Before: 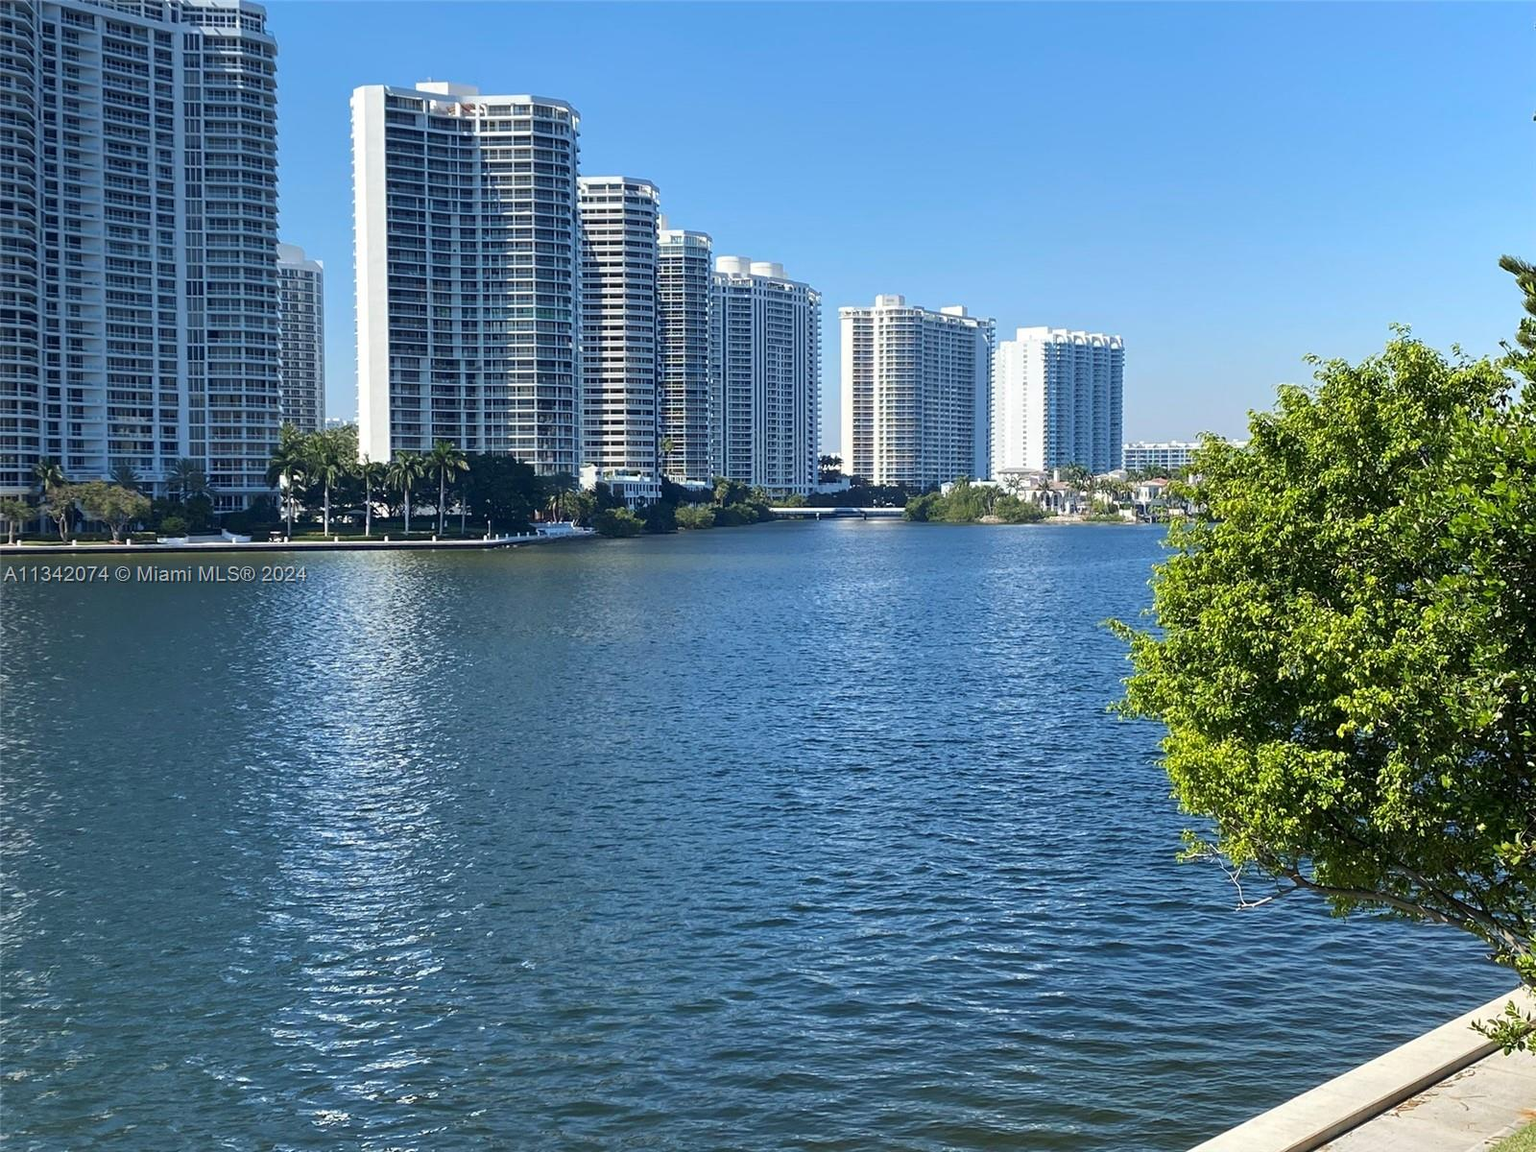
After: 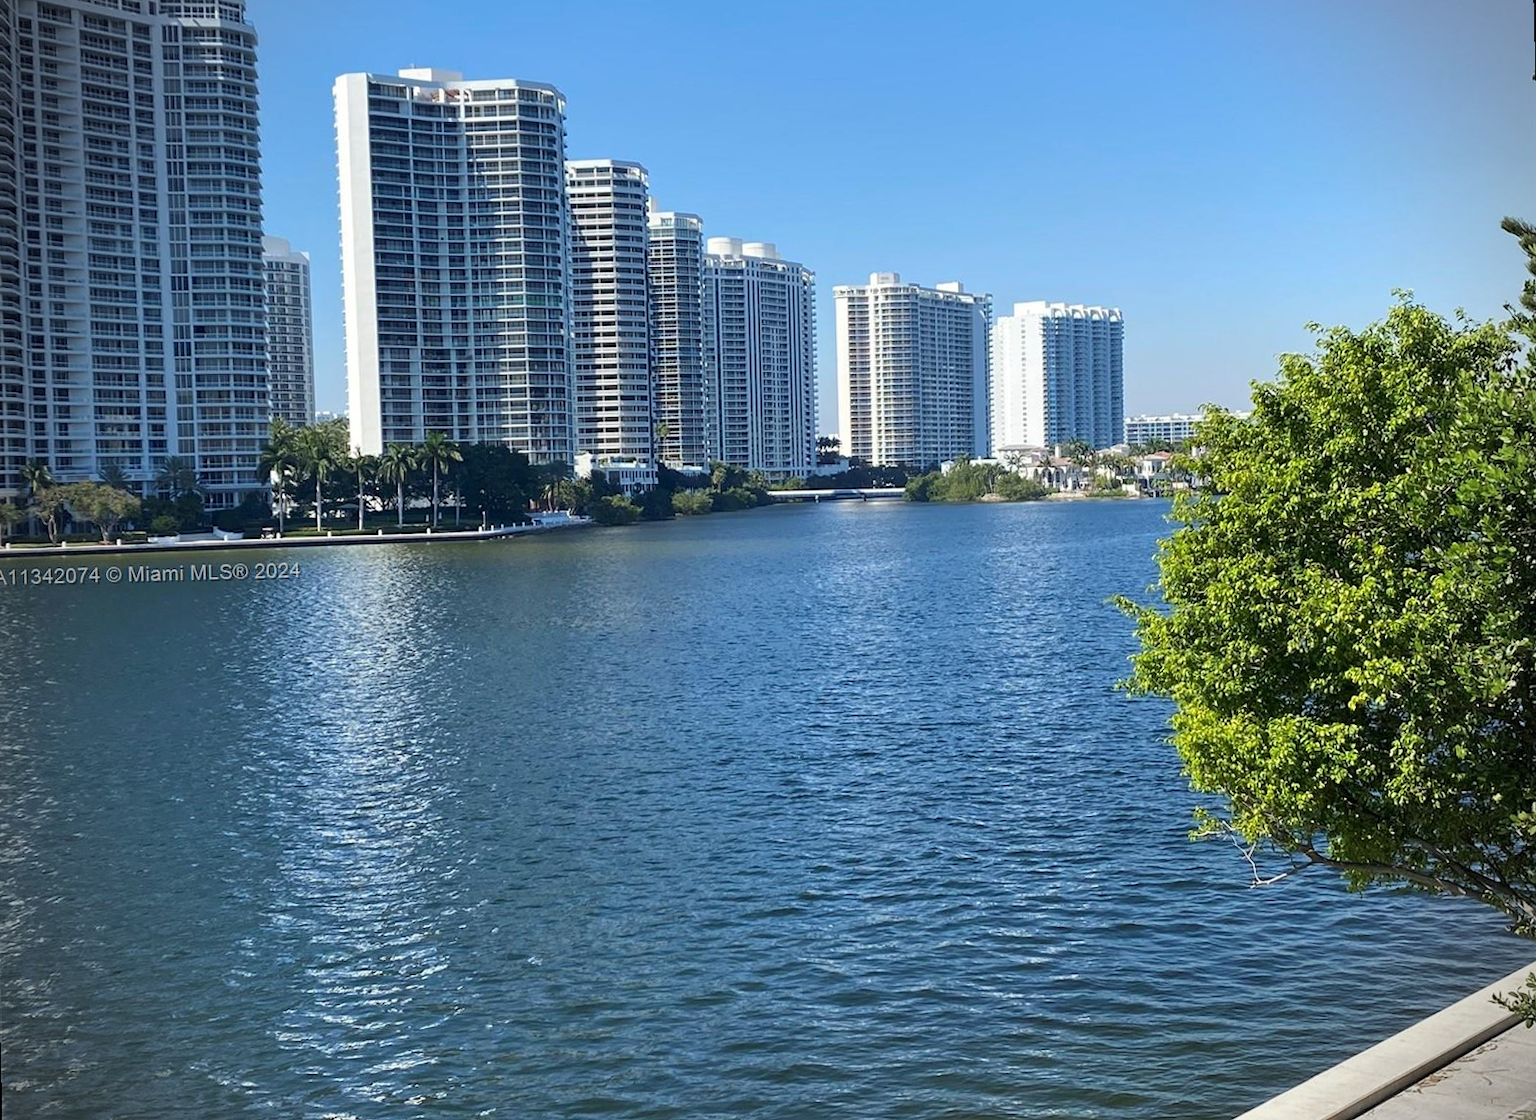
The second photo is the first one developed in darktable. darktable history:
contrast equalizer: y [[0.5 ×6], [0.5 ×6], [0.975, 0.964, 0.925, 0.865, 0.793, 0.721], [0 ×6], [0 ×6]]
rotate and perspective: rotation -1.42°, crop left 0.016, crop right 0.984, crop top 0.035, crop bottom 0.965
vignetting: dithering 8-bit output, unbound false
